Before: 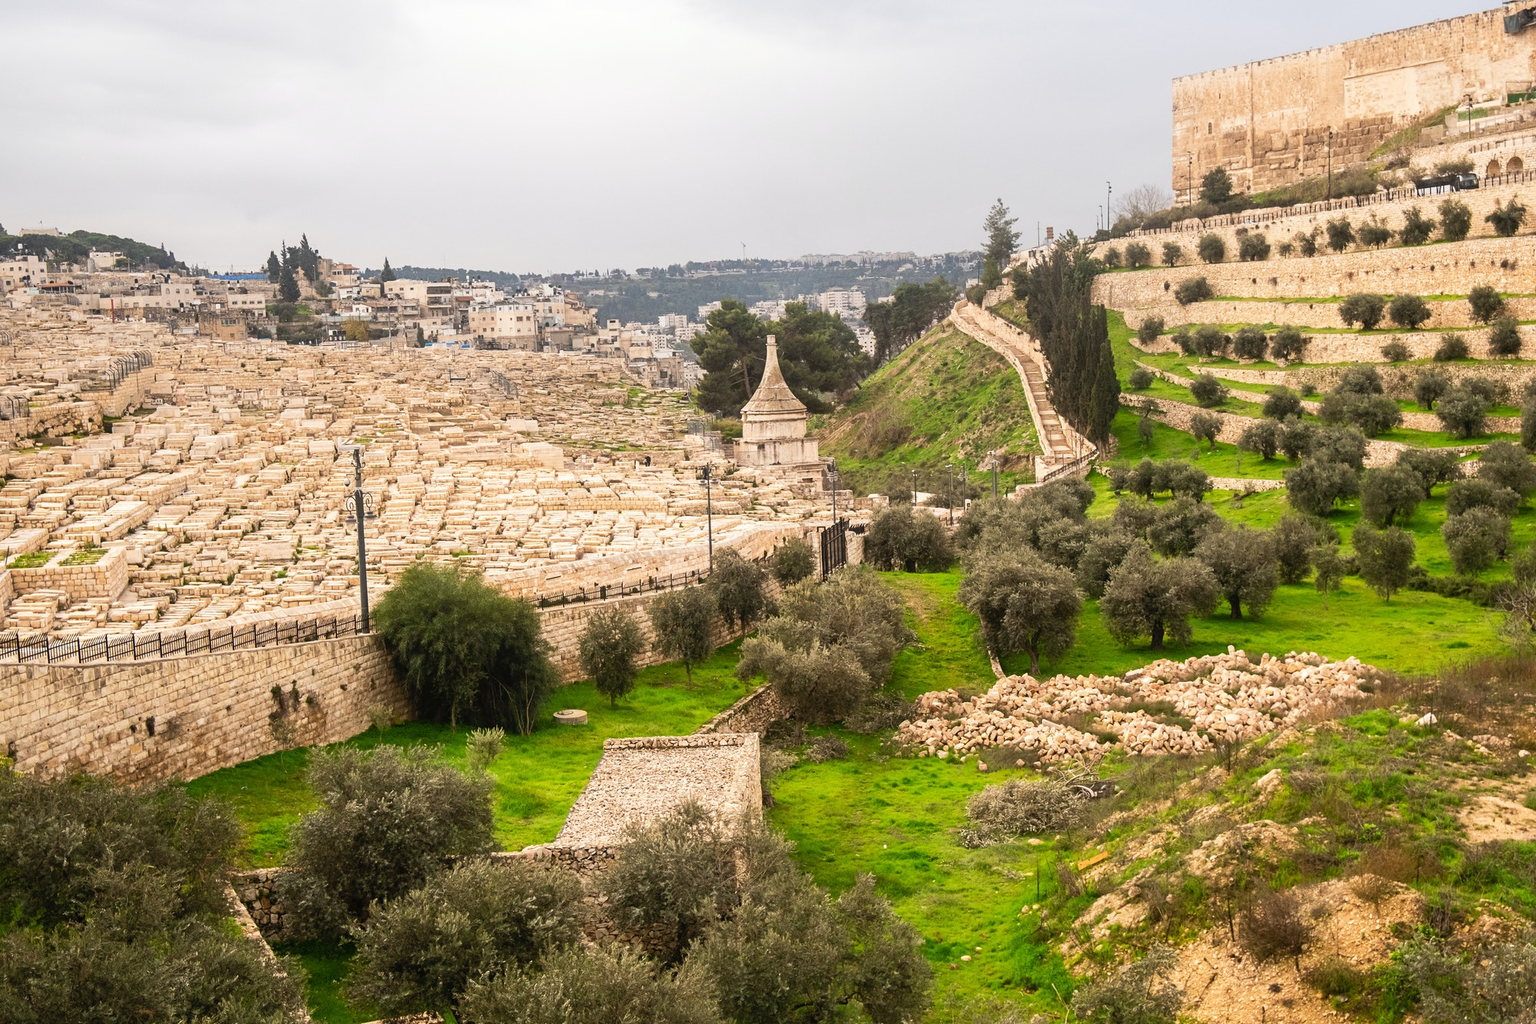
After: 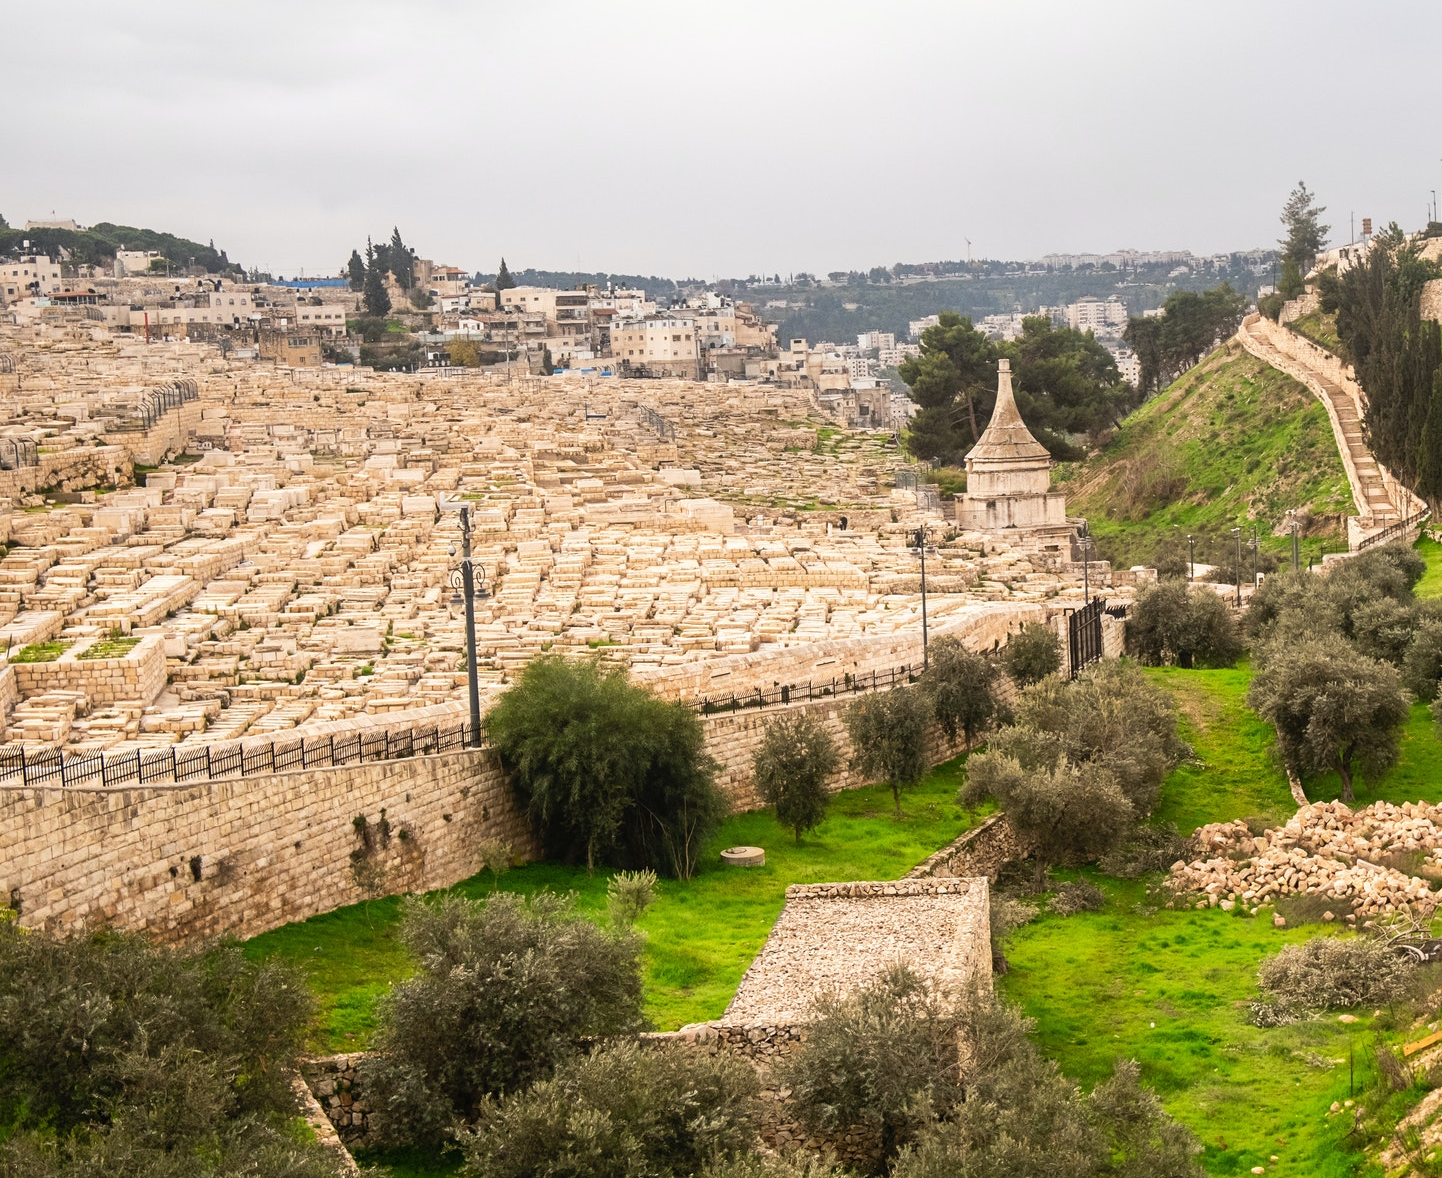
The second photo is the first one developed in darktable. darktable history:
crop: top 5.803%, right 27.873%, bottom 5.779%
